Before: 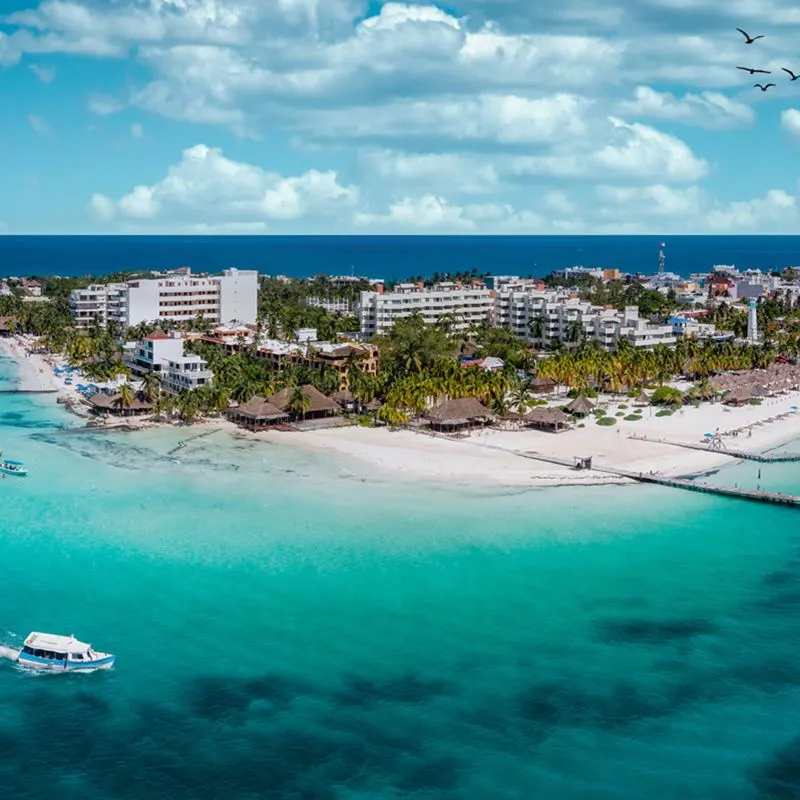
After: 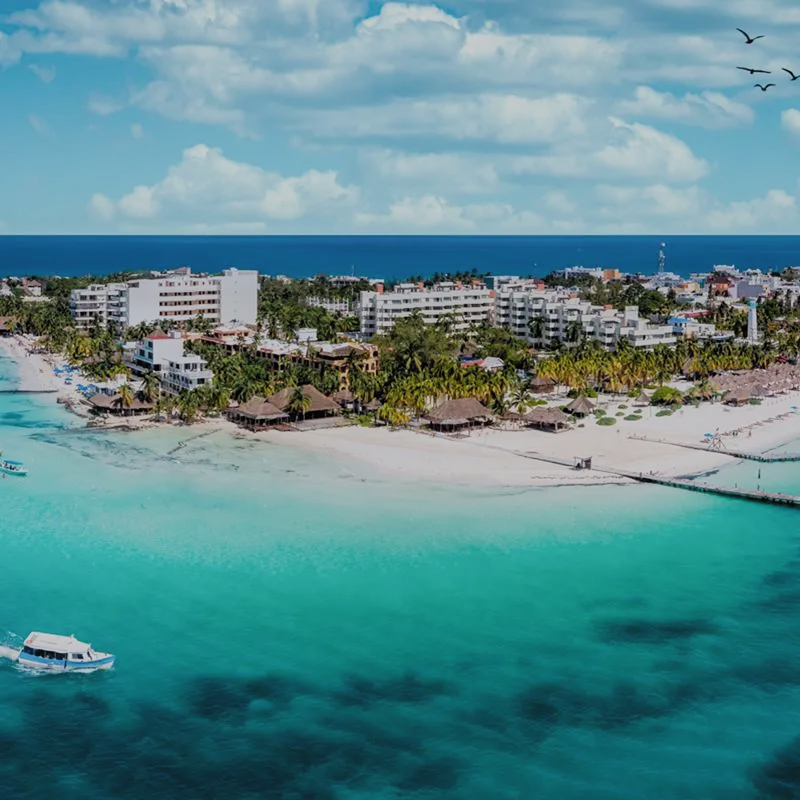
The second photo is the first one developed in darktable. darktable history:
filmic rgb: black relative exposure -7.65 EV, white relative exposure 4.56 EV, hardness 3.61, color science v5 (2021), contrast in shadows safe, contrast in highlights safe
